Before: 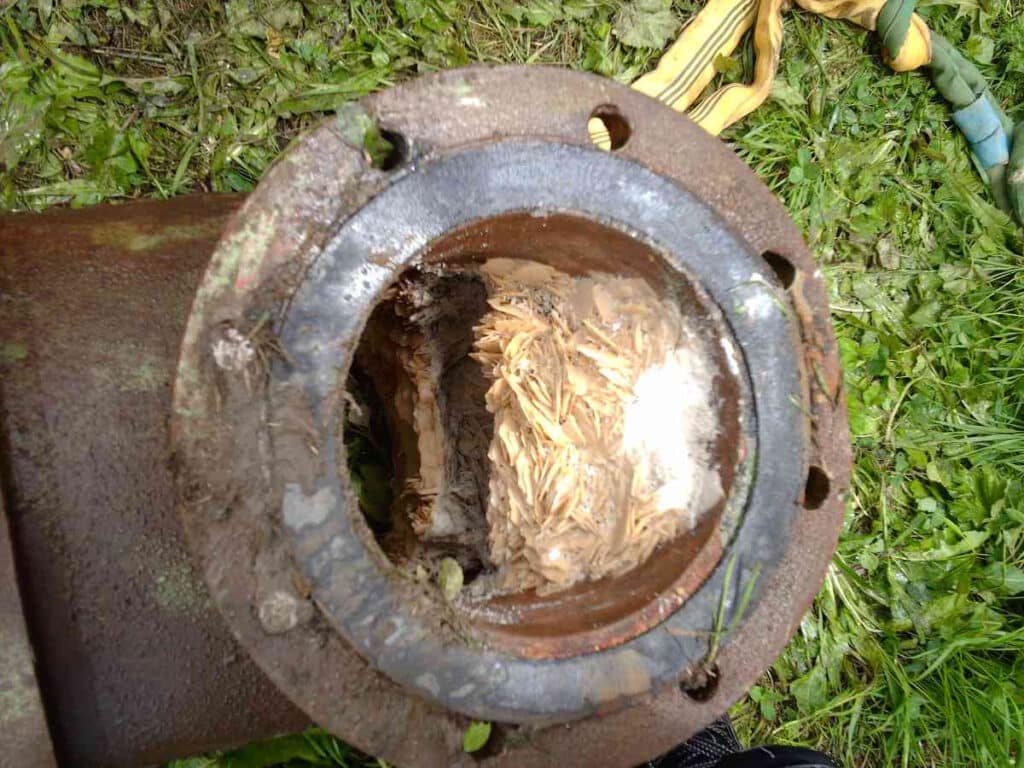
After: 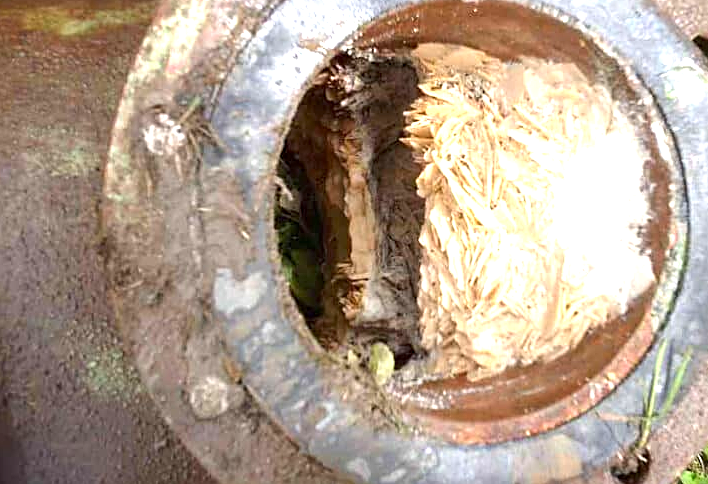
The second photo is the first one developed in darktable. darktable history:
crop: left 6.746%, top 28.089%, right 24.03%, bottom 8.853%
exposure: black level correction 0.001, exposure 1.052 EV, compensate highlight preservation false
sharpen: on, module defaults
